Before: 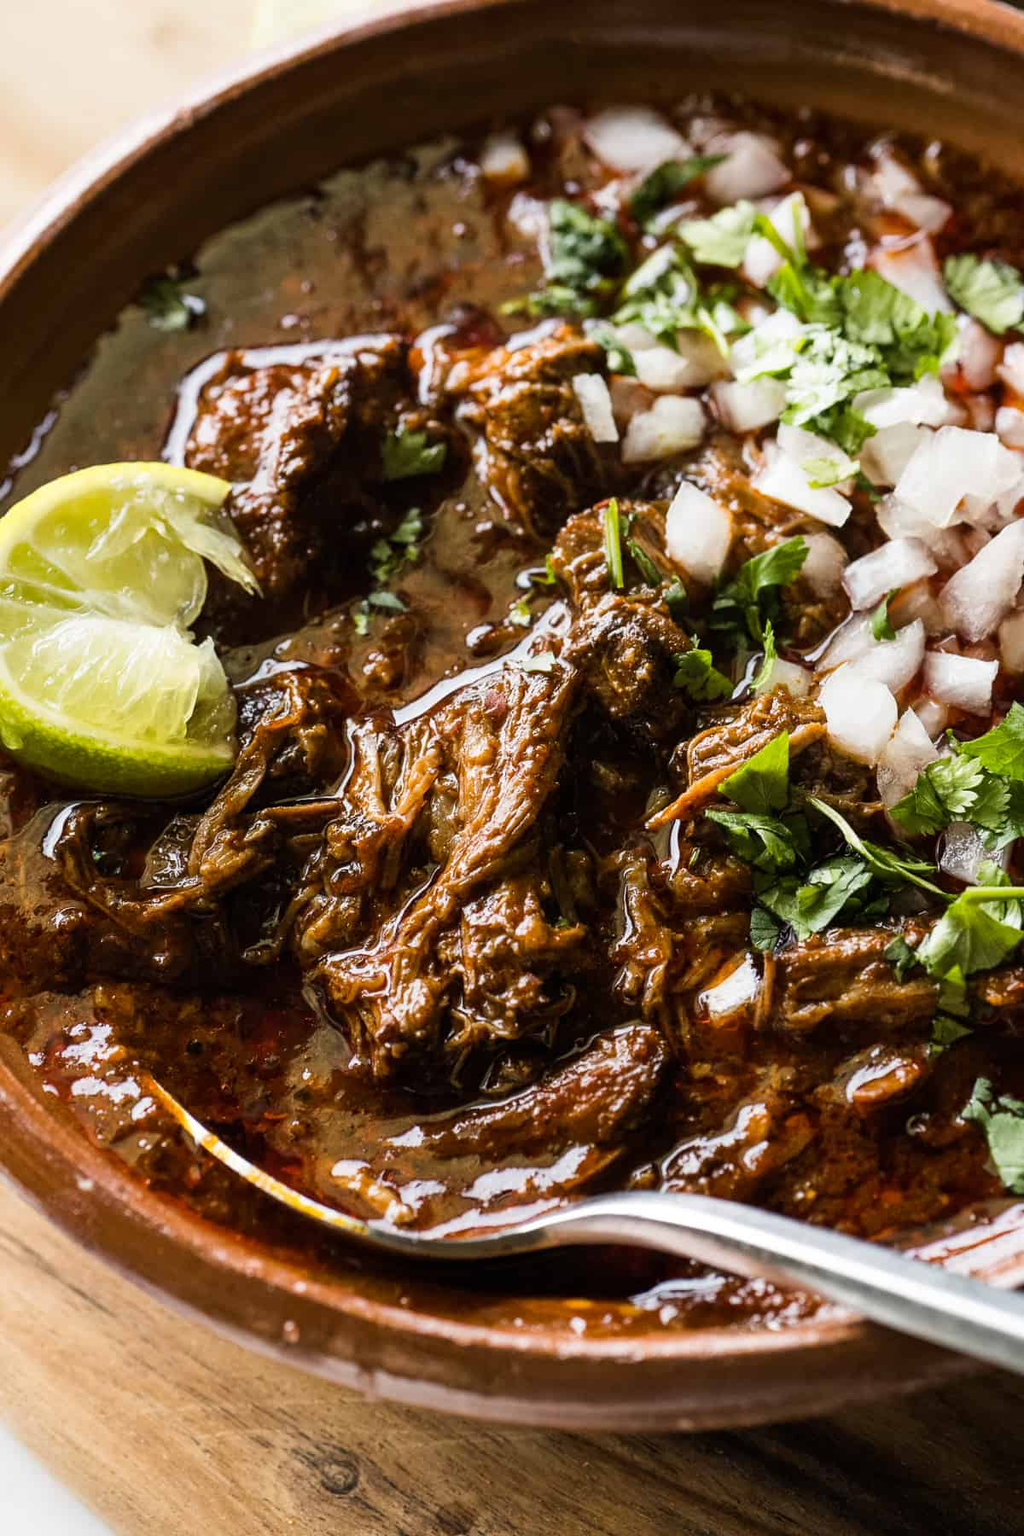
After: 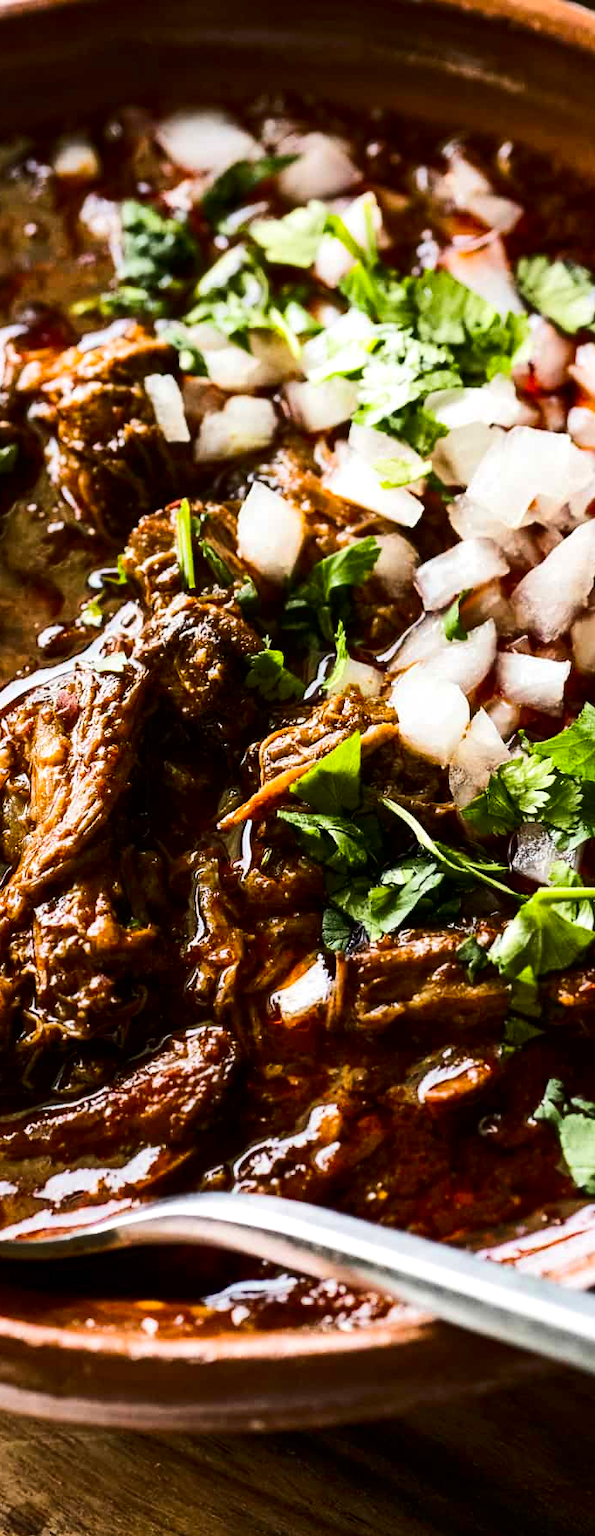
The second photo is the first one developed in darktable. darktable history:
tone equalizer: -8 EV 0.01 EV, -7 EV -0.016 EV, -6 EV 0.01 EV, -5 EV 0.025 EV, -4 EV 0.283 EV, -3 EV 0.635 EV, -2 EV 0.56 EV, -1 EV 0.183 EV, +0 EV 0.04 EV, edges refinement/feathering 500, mask exposure compensation -1.57 EV, preserve details no
crop: left 41.833%
contrast brightness saturation: contrast 0.07, brightness -0.146, saturation 0.118
